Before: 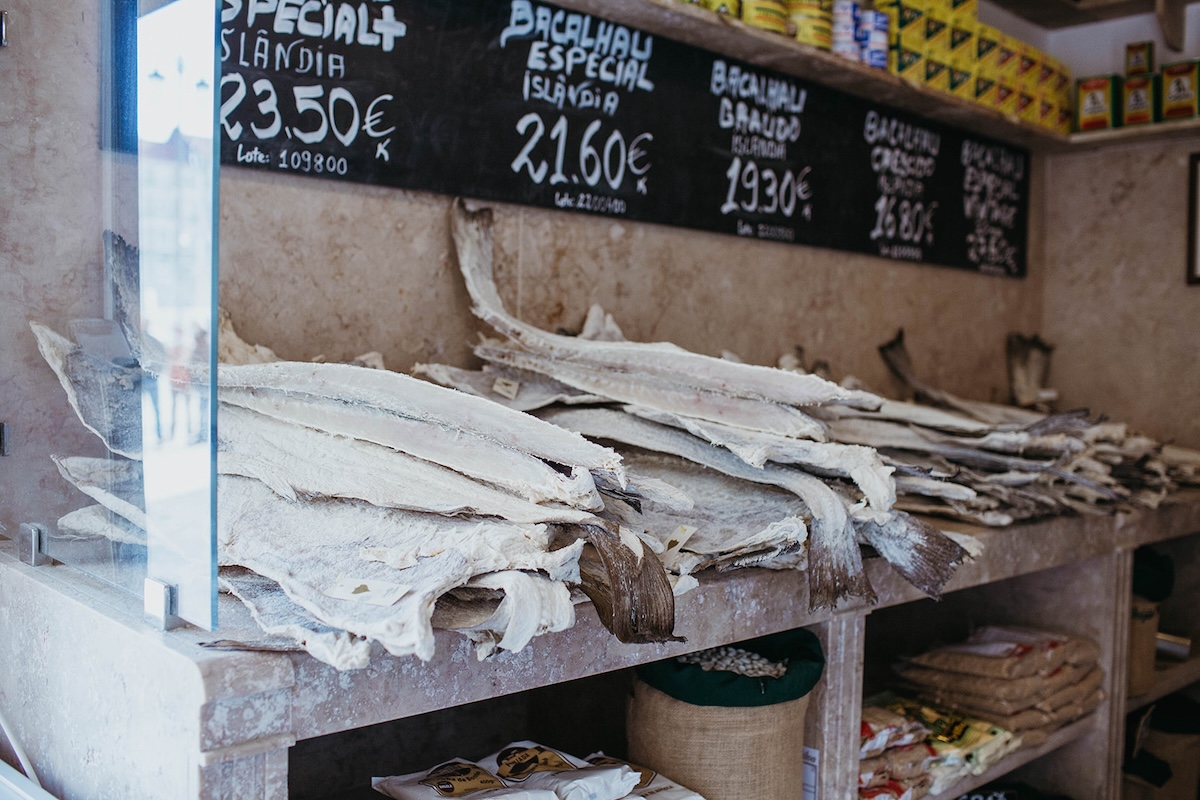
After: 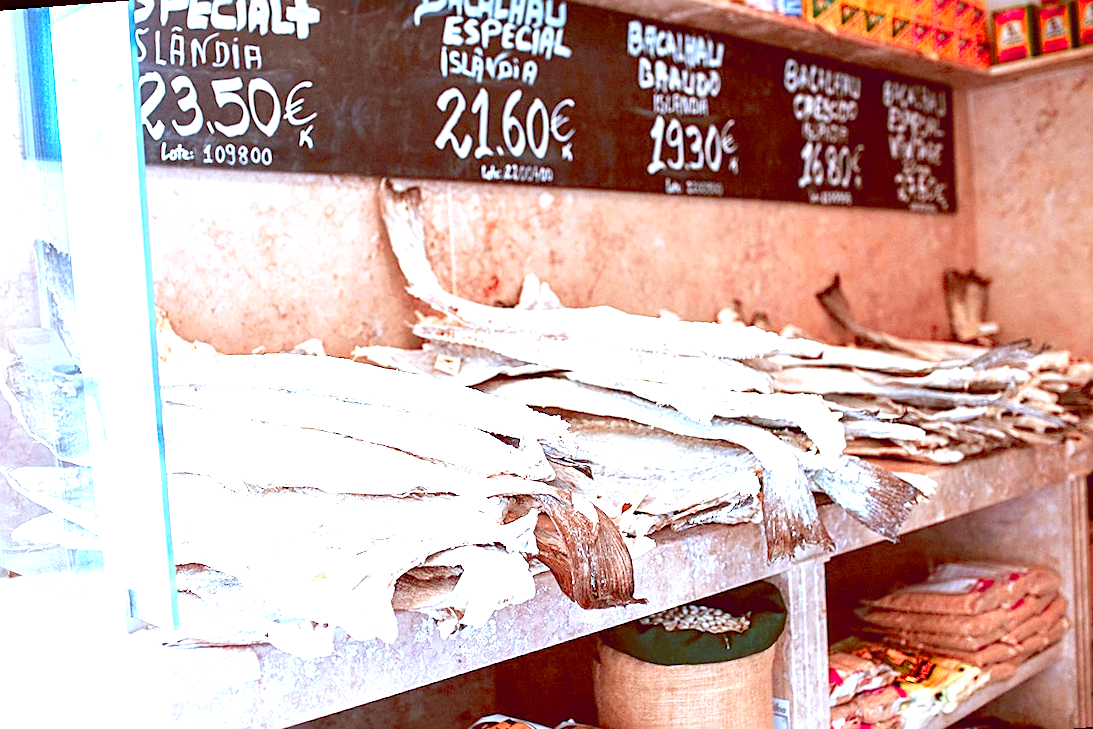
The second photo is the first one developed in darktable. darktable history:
color balance: lift [1, 1.011, 0.999, 0.989], gamma [1.109, 1.045, 1.039, 0.955], gain [0.917, 0.936, 0.952, 1.064], contrast 2.32%, contrast fulcrum 19%, output saturation 101%
contrast brightness saturation: contrast 0.05, brightness 0.06, saturation 0.01
exposure: black level correction 0.001, exposure 2 EV, compensate highlight preservation false
crop and rotate: left 1.774%, right 0.633%, bottom 1.28%
rotate and perspective: rotation -4.57°, crop left 0.054, crop right 0.944, crop top 0.087, crop bottom 0.914
color zones: curves: ch1 [(0.24, 0.634) (0.75, 0.5)]; ch2 [(0.253, 0.437) (0.745, 0.491)], mix 102.12%
sharpen: on, module defaults
base curve: curves: ch0 [(0, 0) (0.283, 0.295) (1, 1)], preserve colors none
